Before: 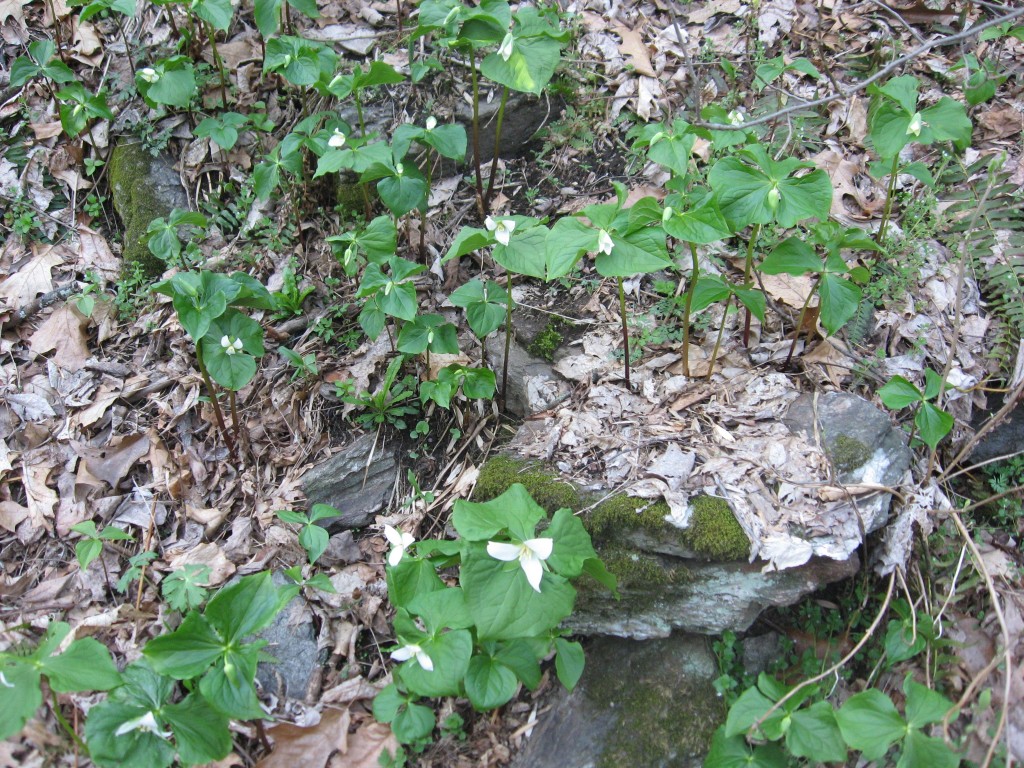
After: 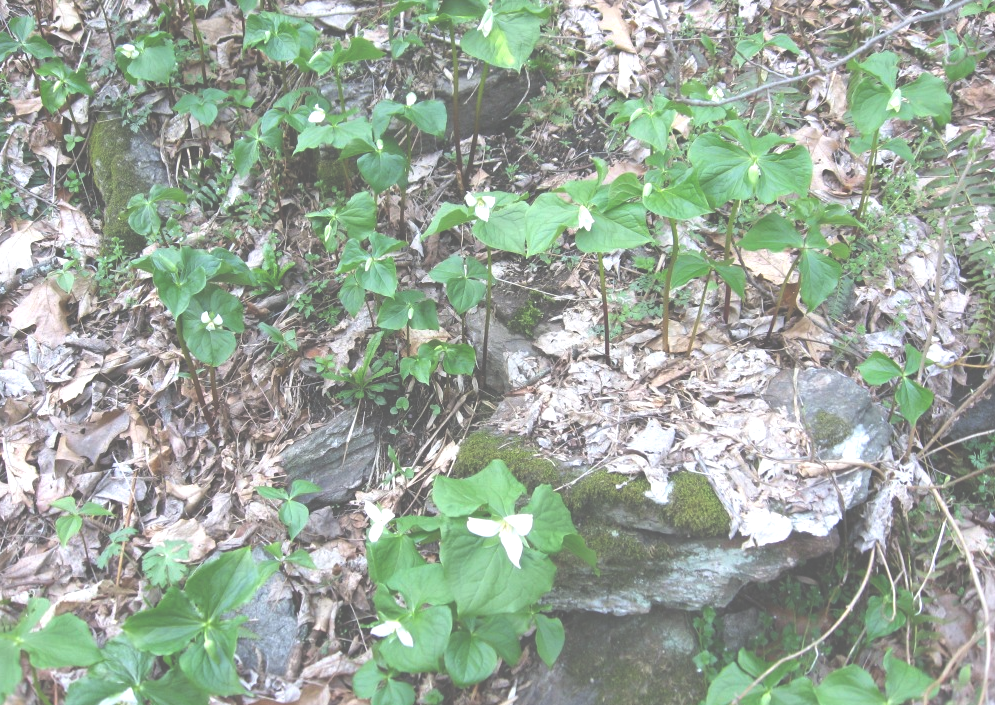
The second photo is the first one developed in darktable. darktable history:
exposure: black level correction -0.073, exposure 0.501 EV, compensate exposure bias true, compensate highlight preservation false
crop: left 2.029%, top 3.214%, right 0.716%, bottom 4.87%
